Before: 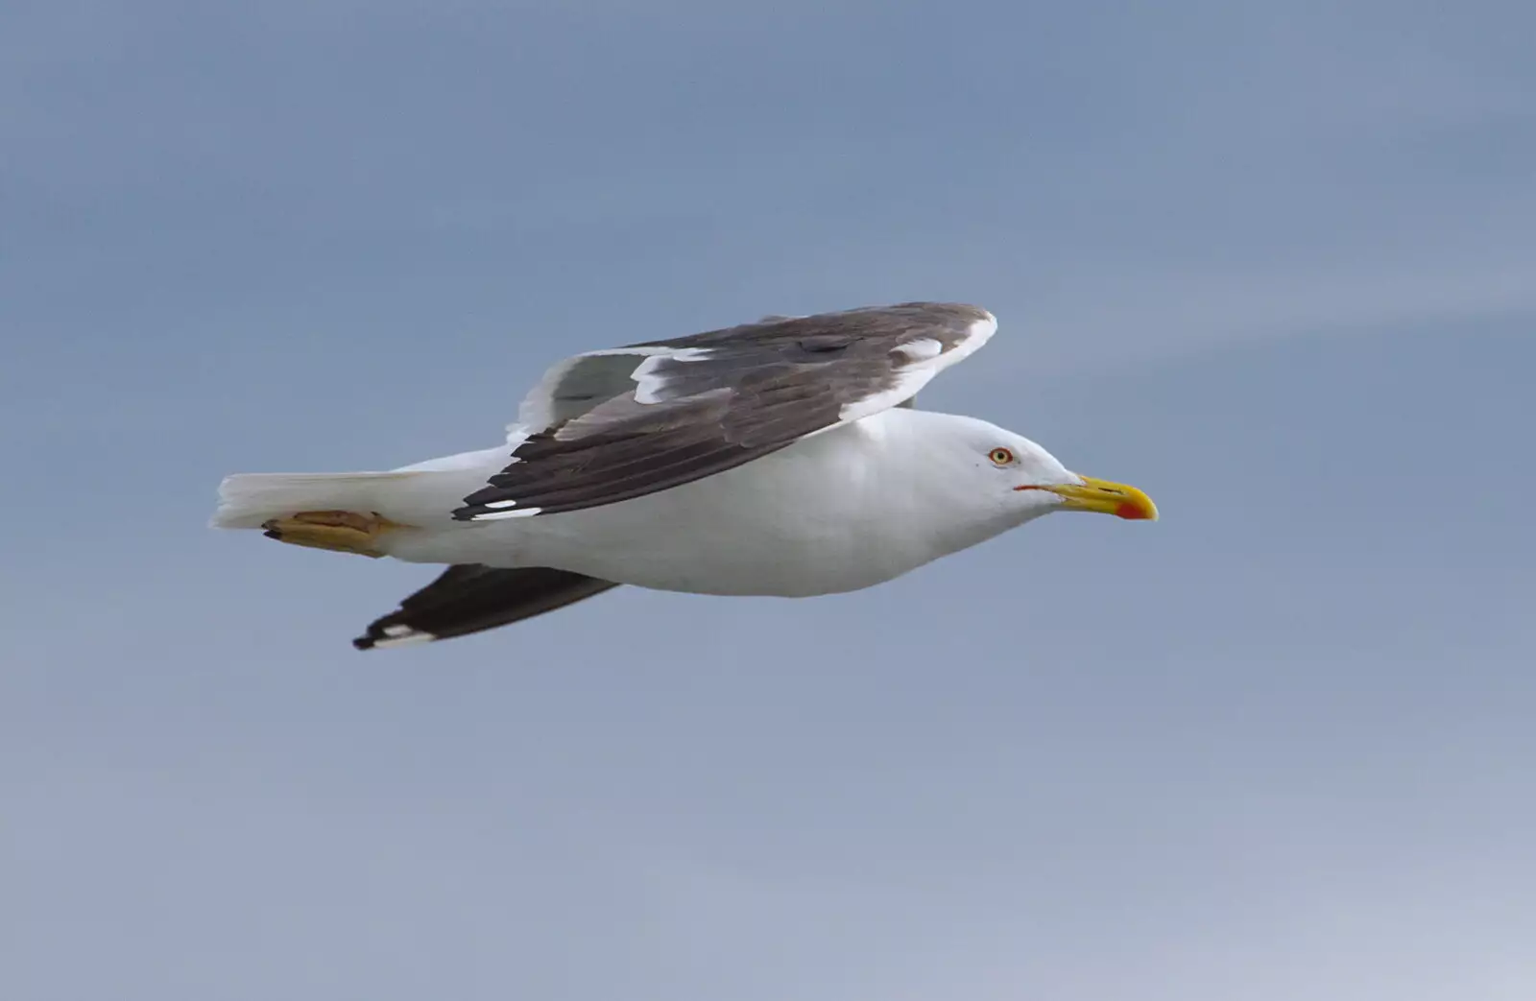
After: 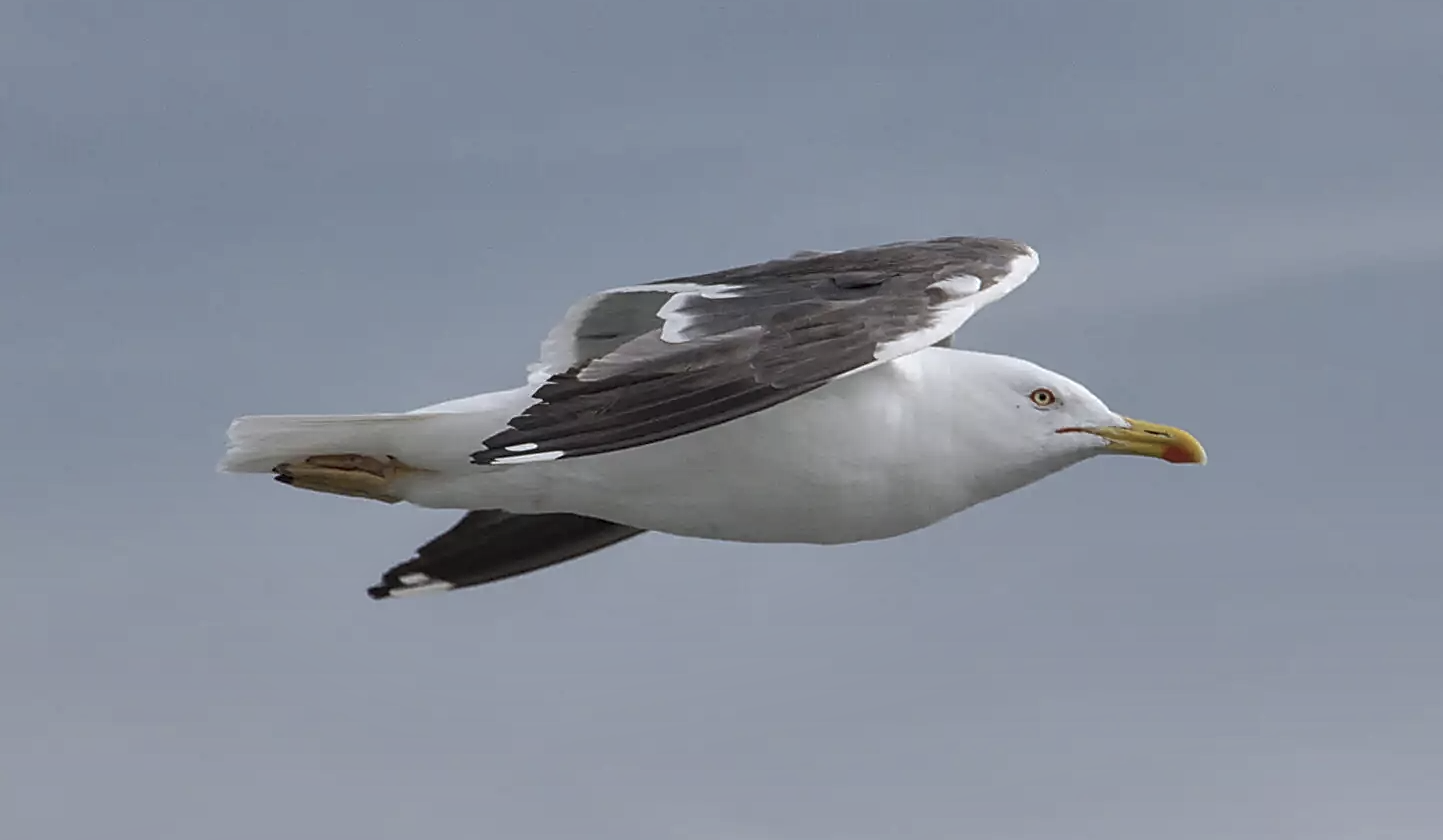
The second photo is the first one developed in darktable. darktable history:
sharpen: on, module defaults
crop: top 7.485%, right 9.793%, bottom 11.921%
contrast brightness saturation: contrast -0.061, saturation -0.39
local contrast: on, module defaults
shadows and highlights: low approximation 0.01, soften with gaussian
